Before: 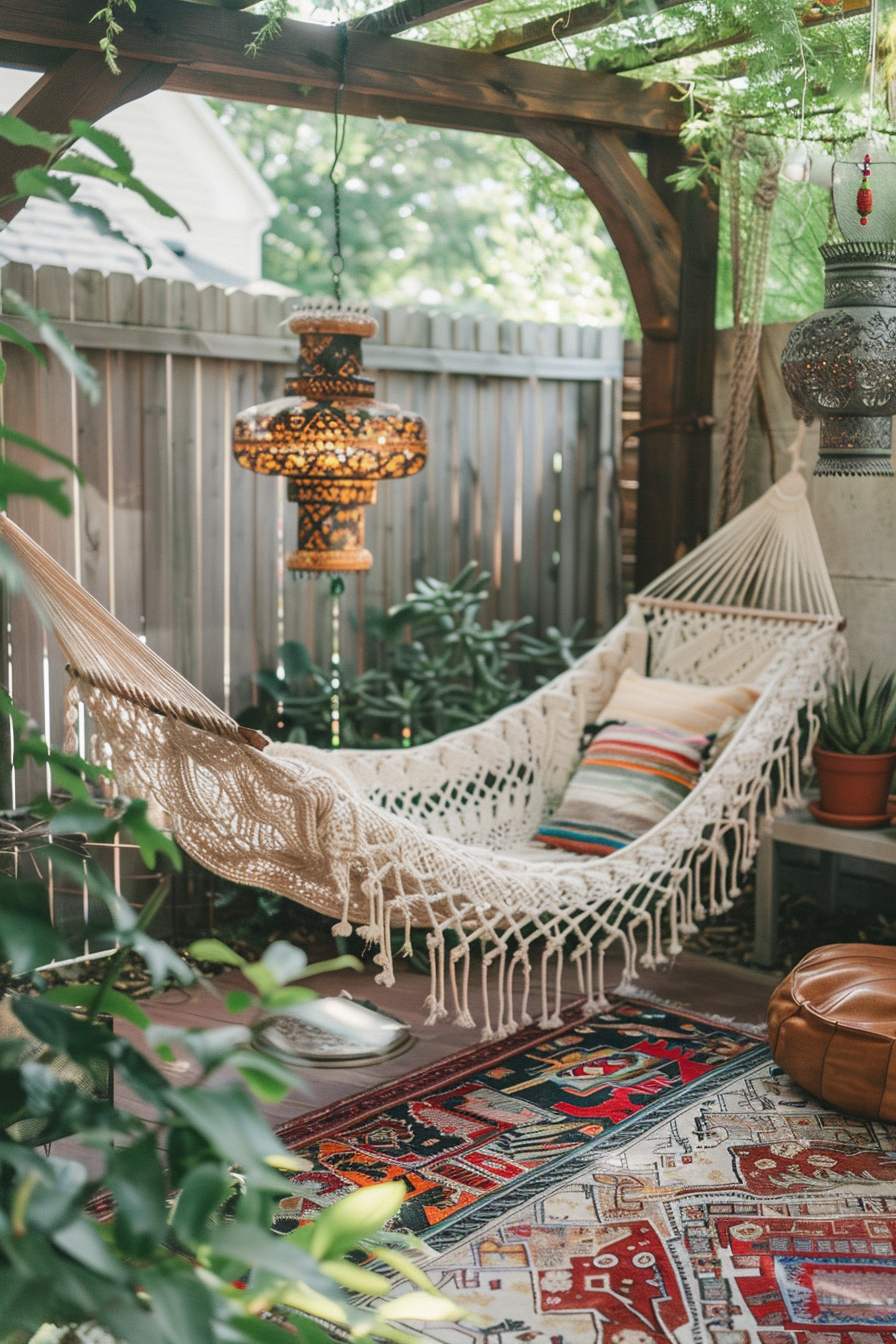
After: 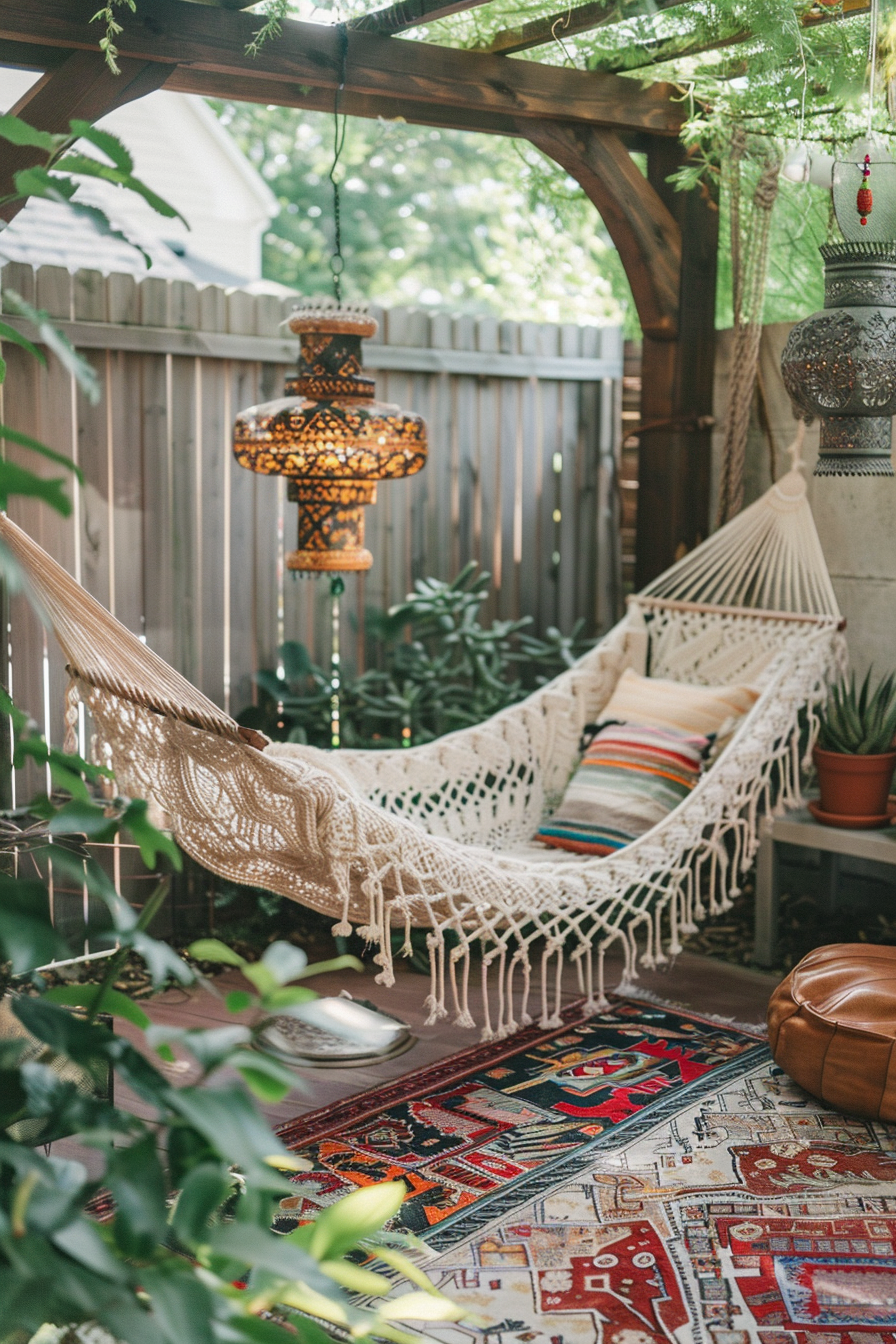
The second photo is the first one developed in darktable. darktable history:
haze removal: strength 0.087, compatibility mode true, adaptive false
